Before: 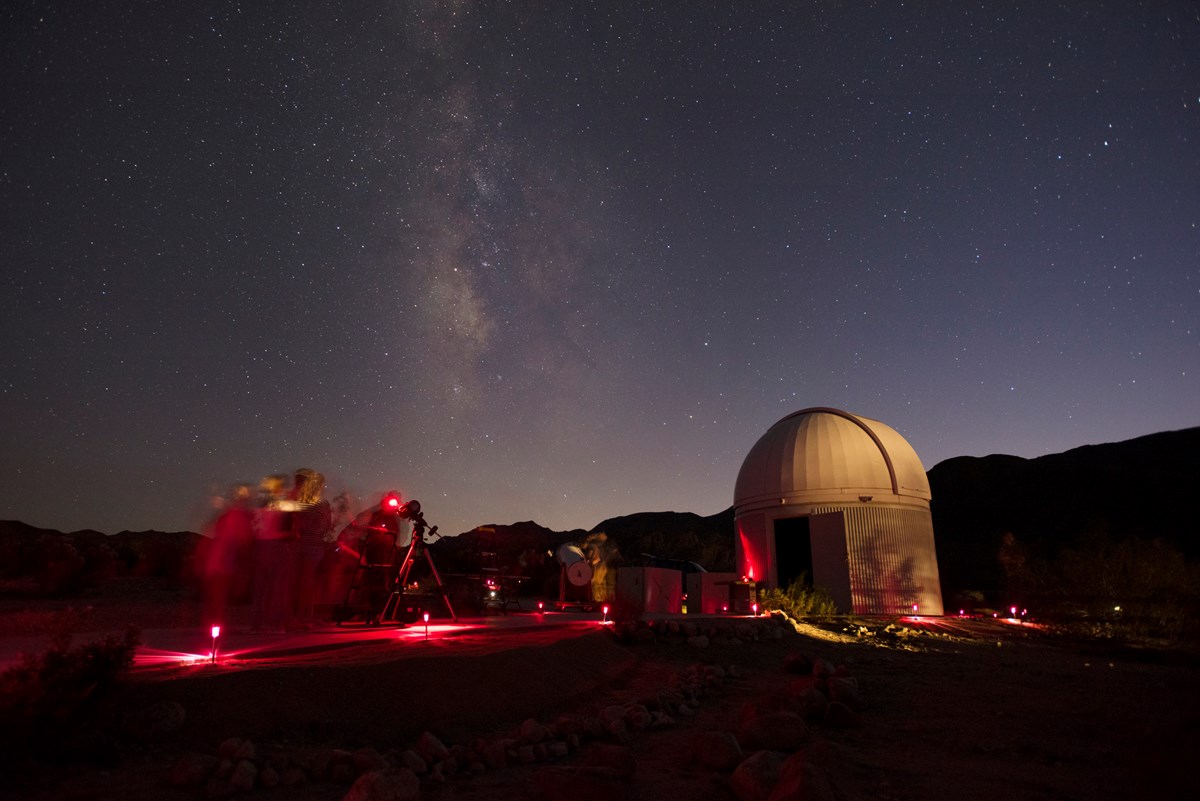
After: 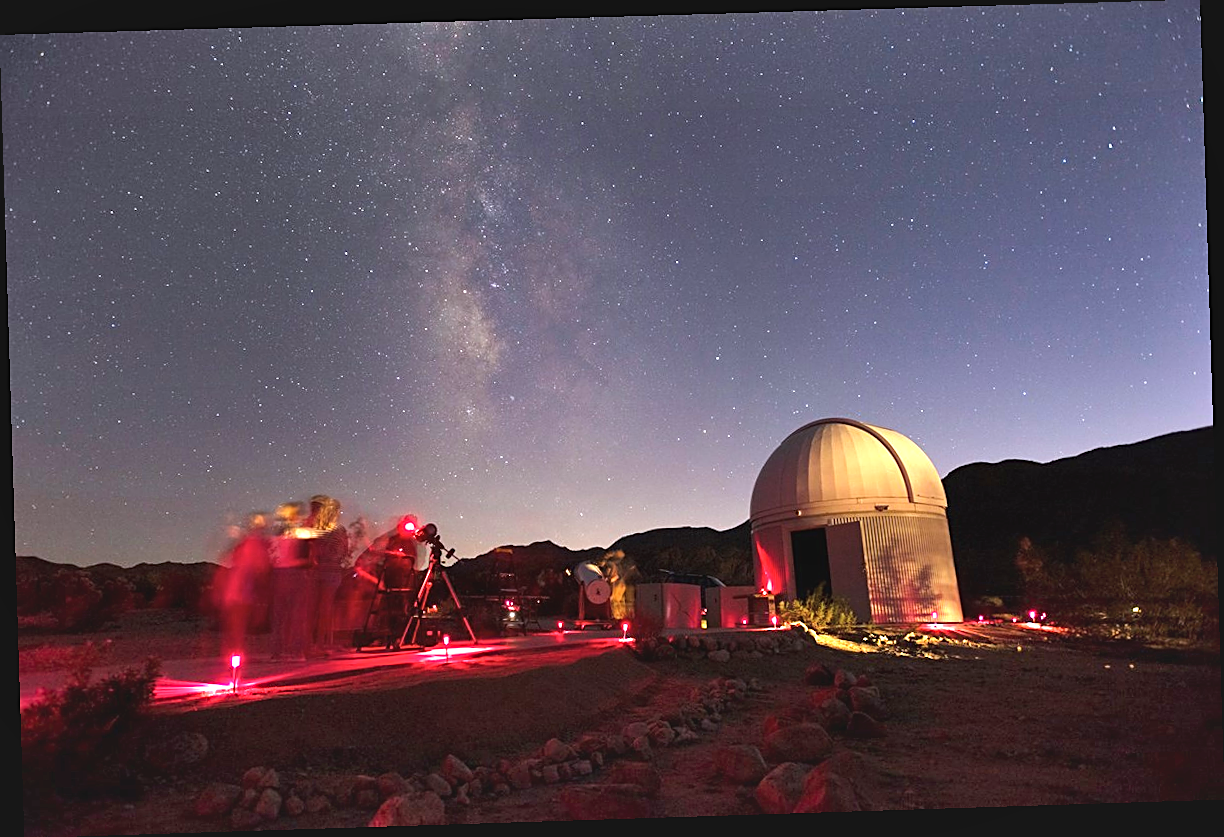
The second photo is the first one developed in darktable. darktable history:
shadows and highlights: white point adjustment 0.1, highlights -70, soften with gaussian
rotate and perspective: rotation -1.77°, lens shift (horizontal) 0.004, automatic cropping off
sharpen: on, module defaults
exposure: black level correction -0.002, exposure 1.35 EV, compensate highlight preservation false
white balance: red 0.967, blue 1.049
